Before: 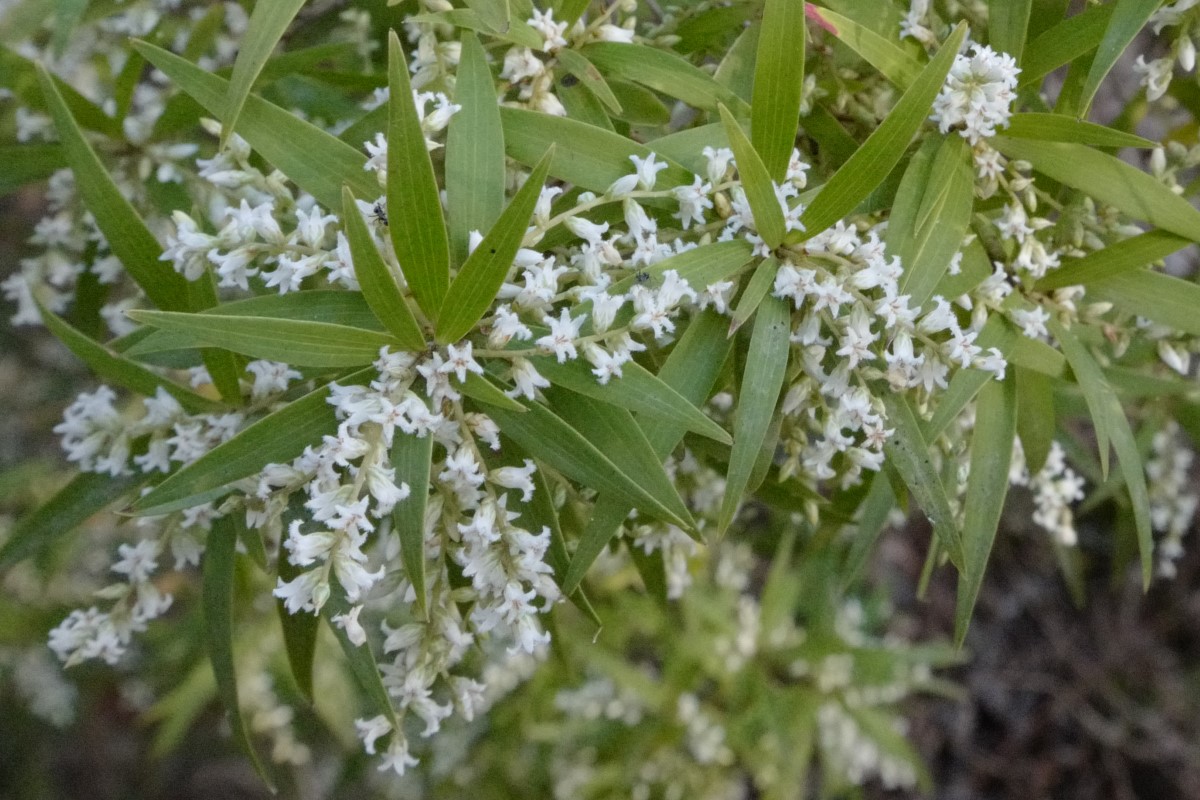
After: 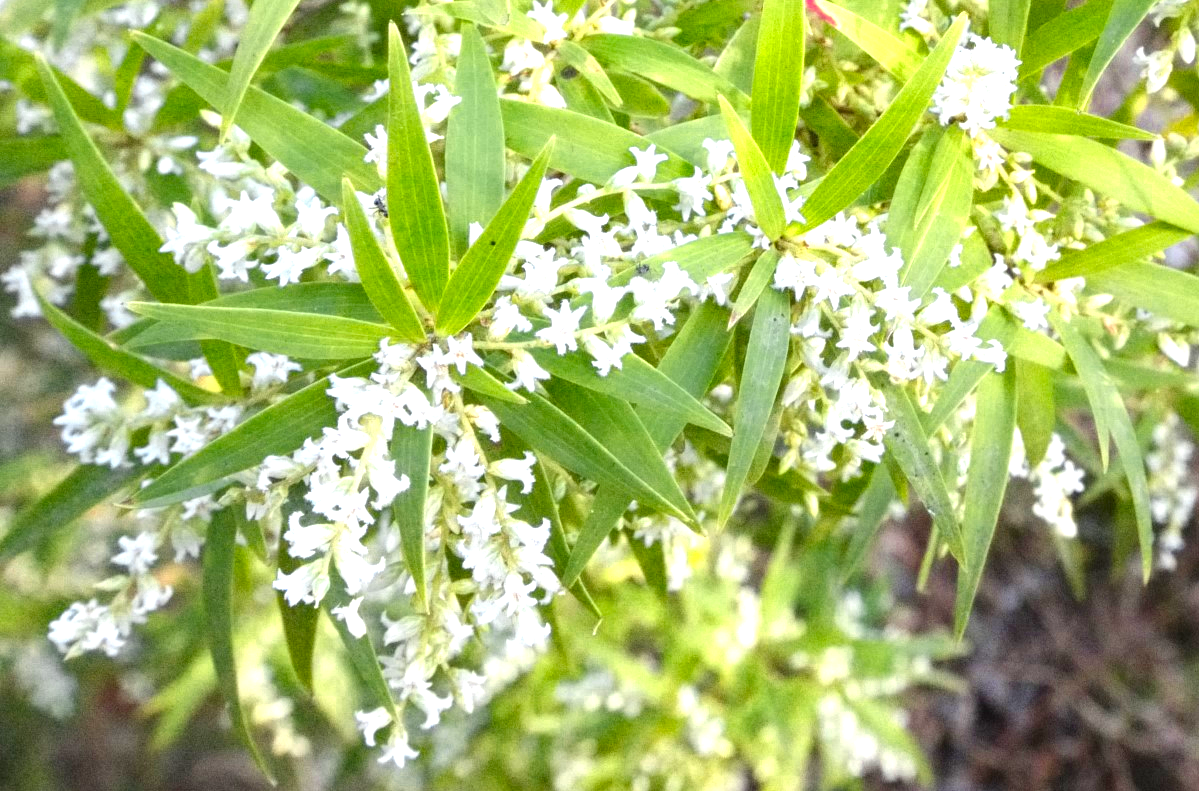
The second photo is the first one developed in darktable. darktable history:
exposure: black level correction 0, exposure 1.45 EV, compensate exposure bias true, compensate highlight preservation false
color zones: curves: ch0 [(0.004, 0.305) (0.261, 0.623) (0.389, 0.399) (0.708, 0.571) (0.947, 0.34)]; ch1 [(0.025, 0.645) (0.229, 0.584) (0.326, 0.551) (0.484, 0.262) (0.757, 0.643)]
crop: top 1.049%, right 0.001%
contrast brightness saturation: contrast 0.04, saturation 0.16
